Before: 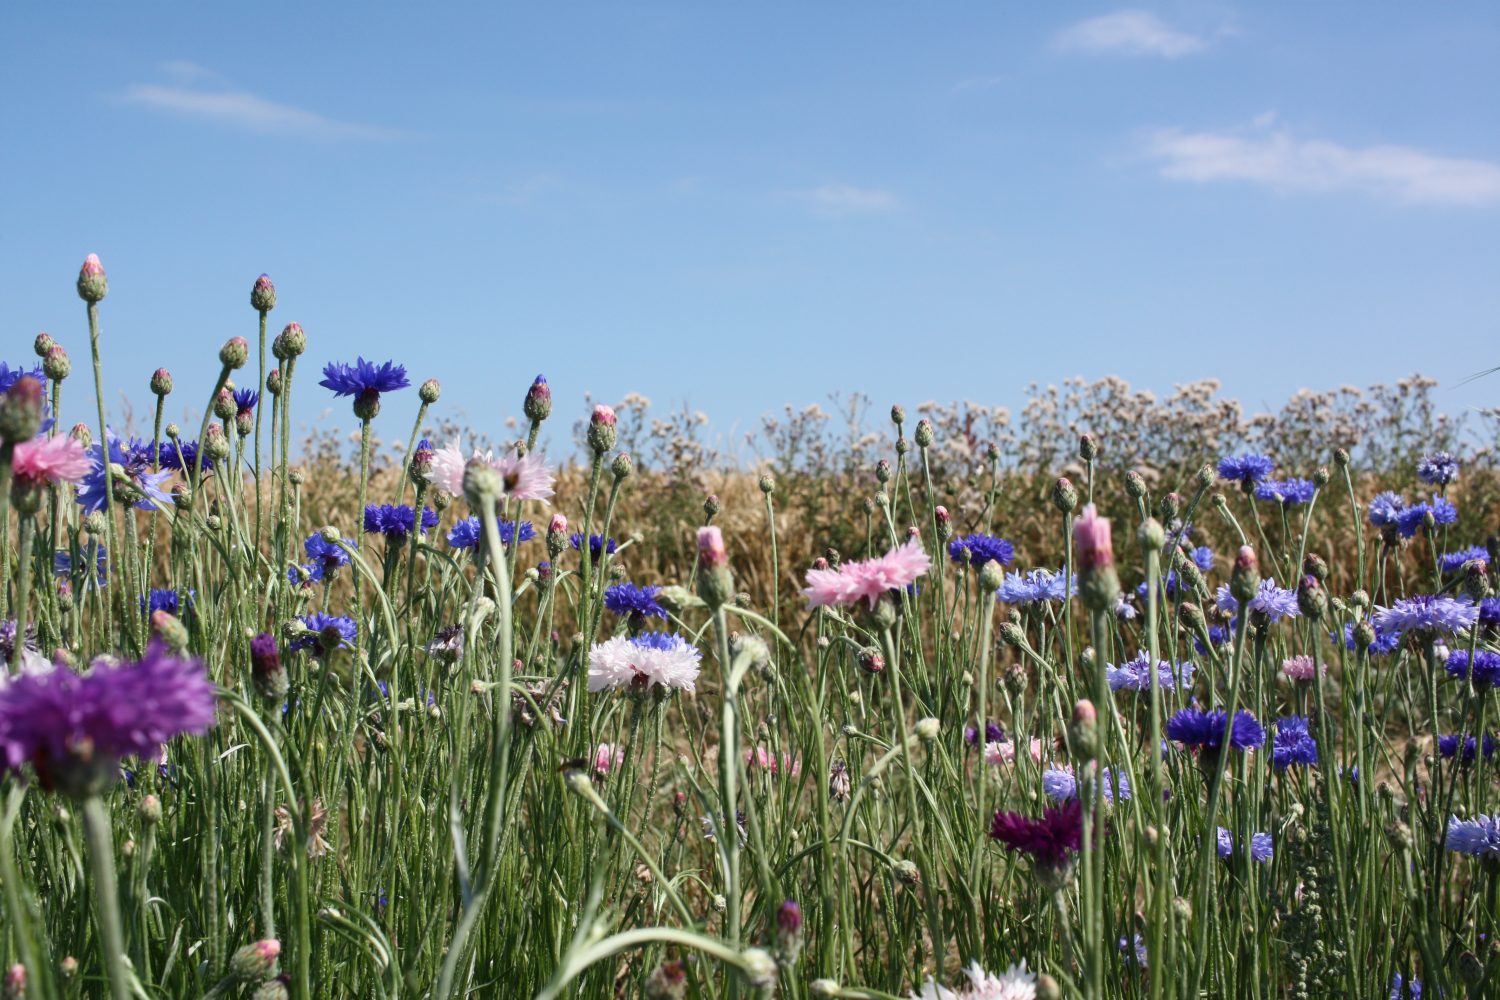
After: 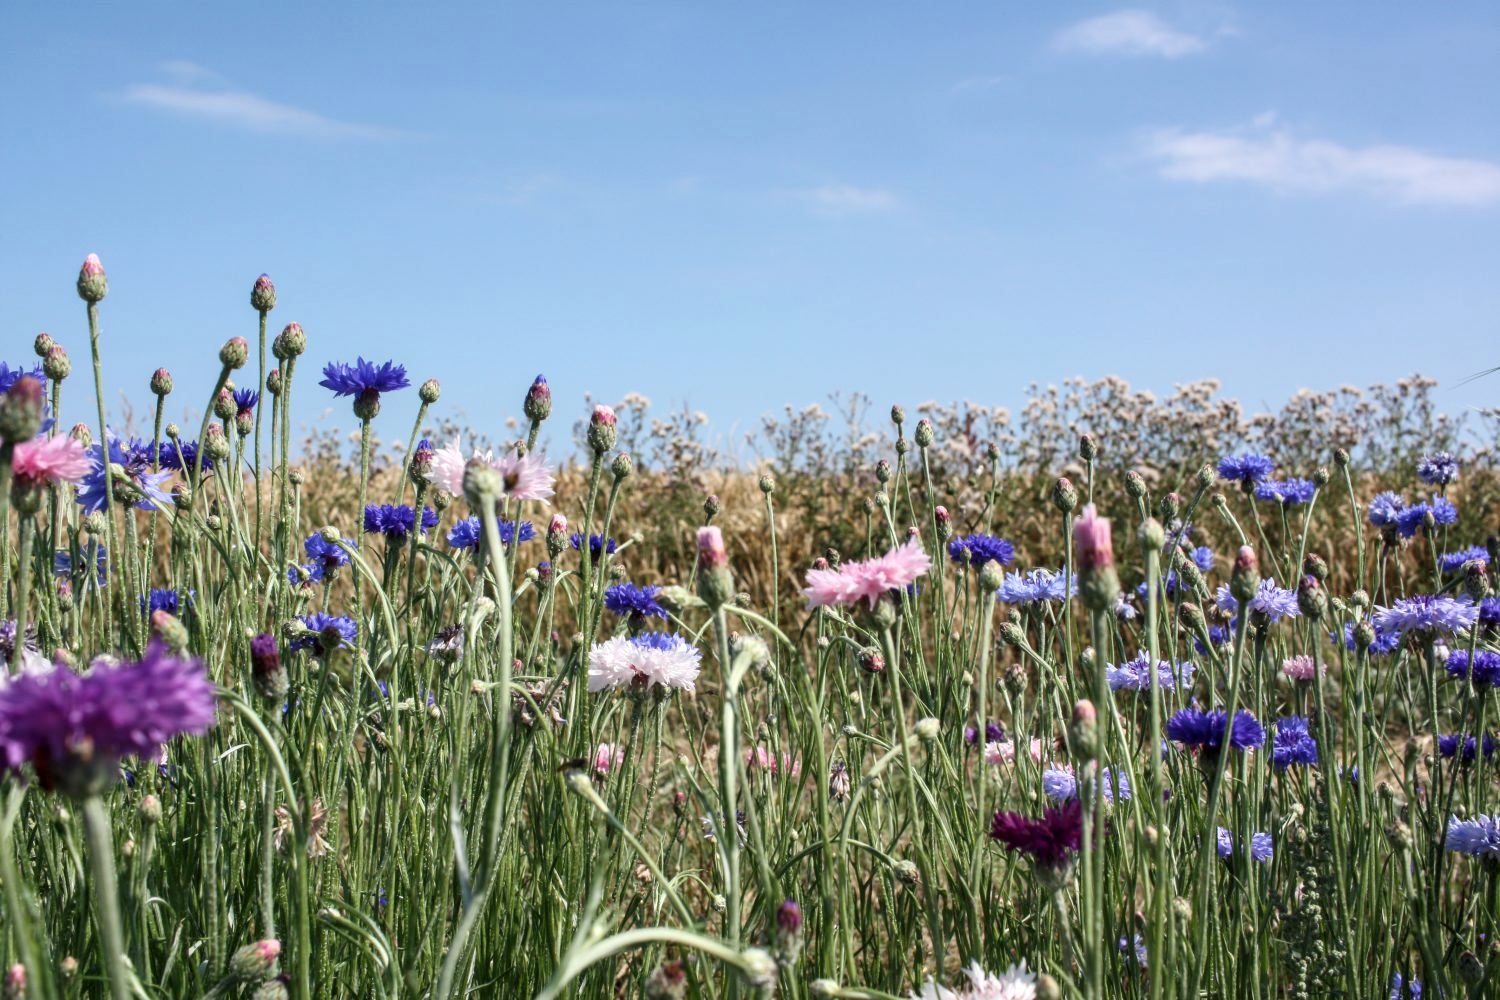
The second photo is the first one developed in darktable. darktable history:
contrast brightness saturation: contrast 0.052, brightness 0.061, saturation 0.006
local contrast: detail 130%
